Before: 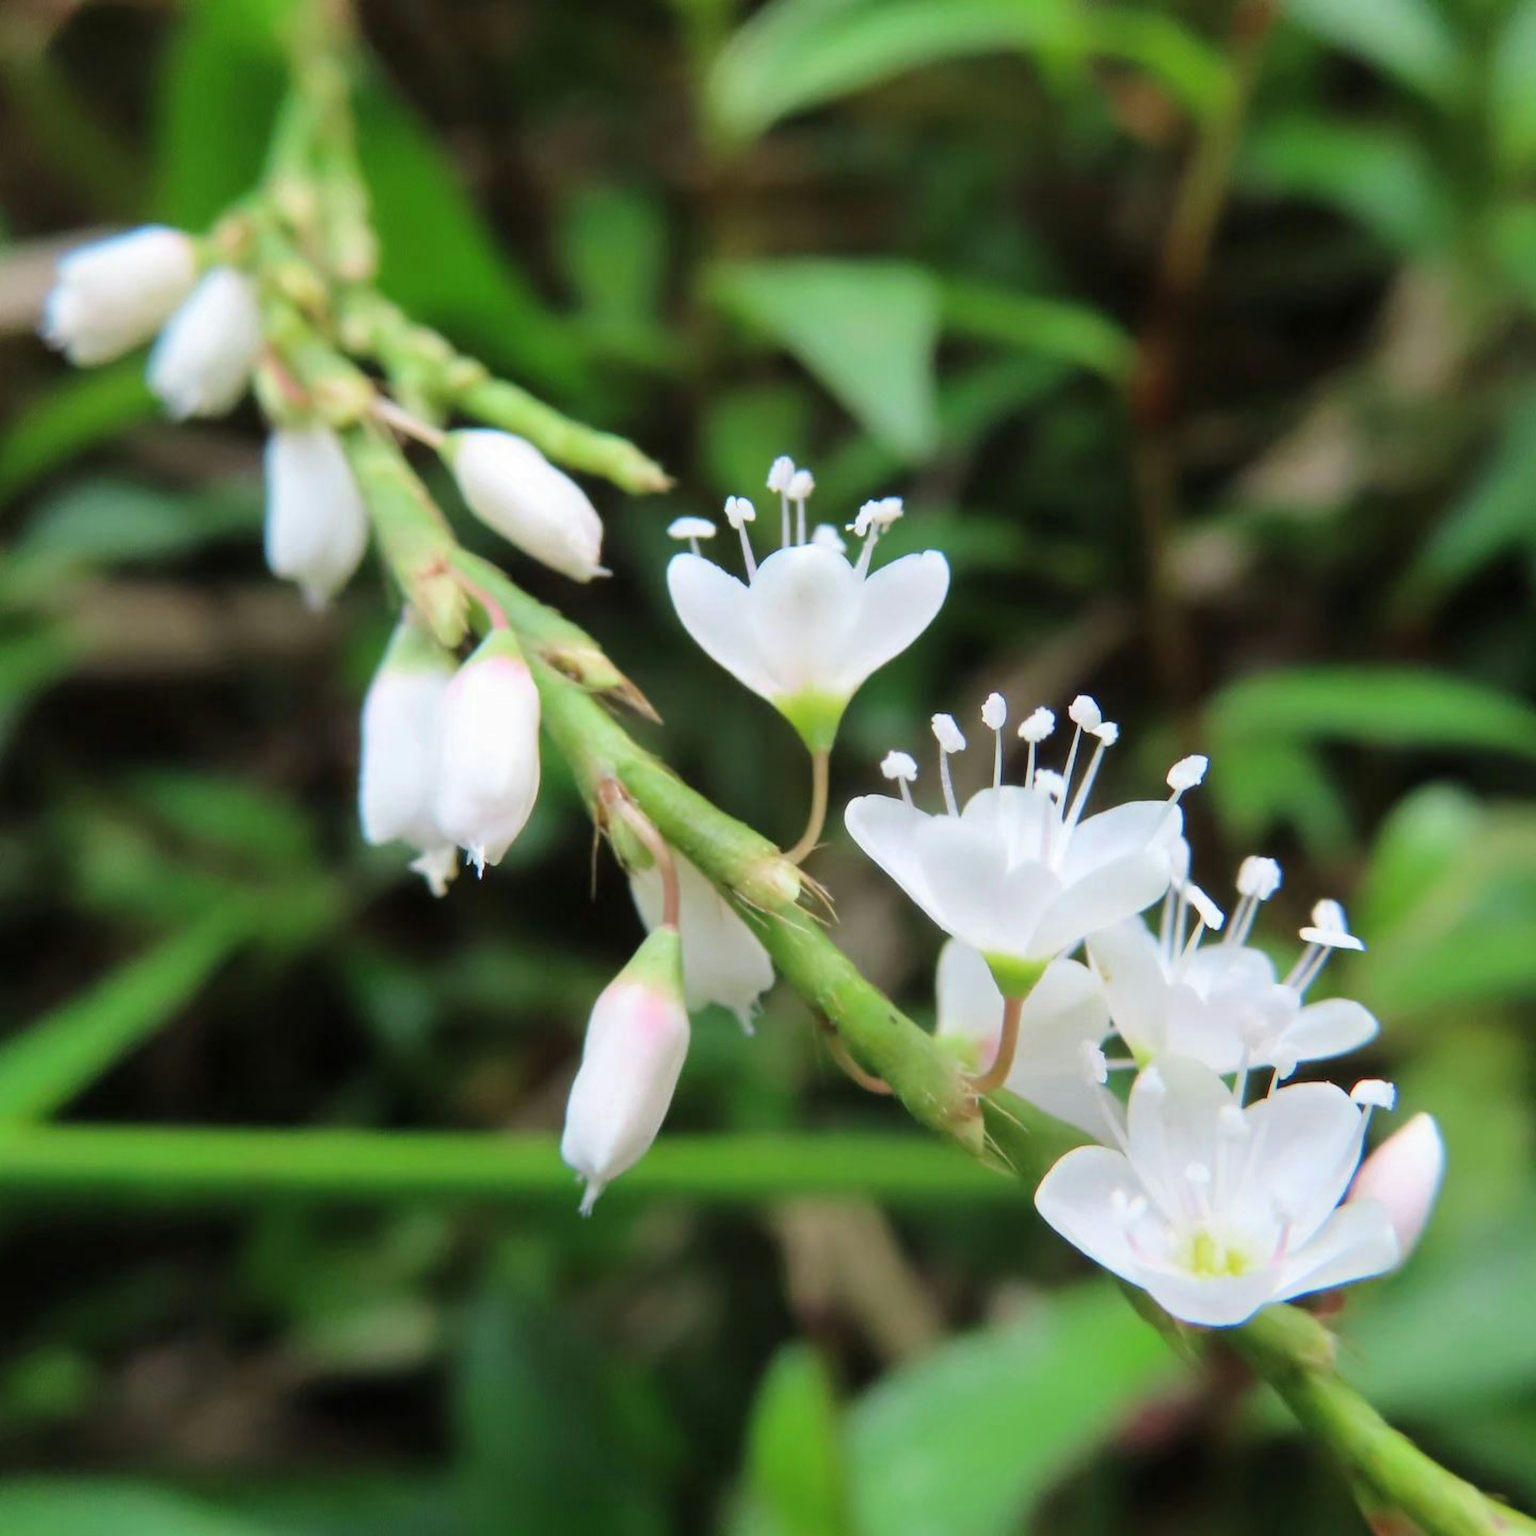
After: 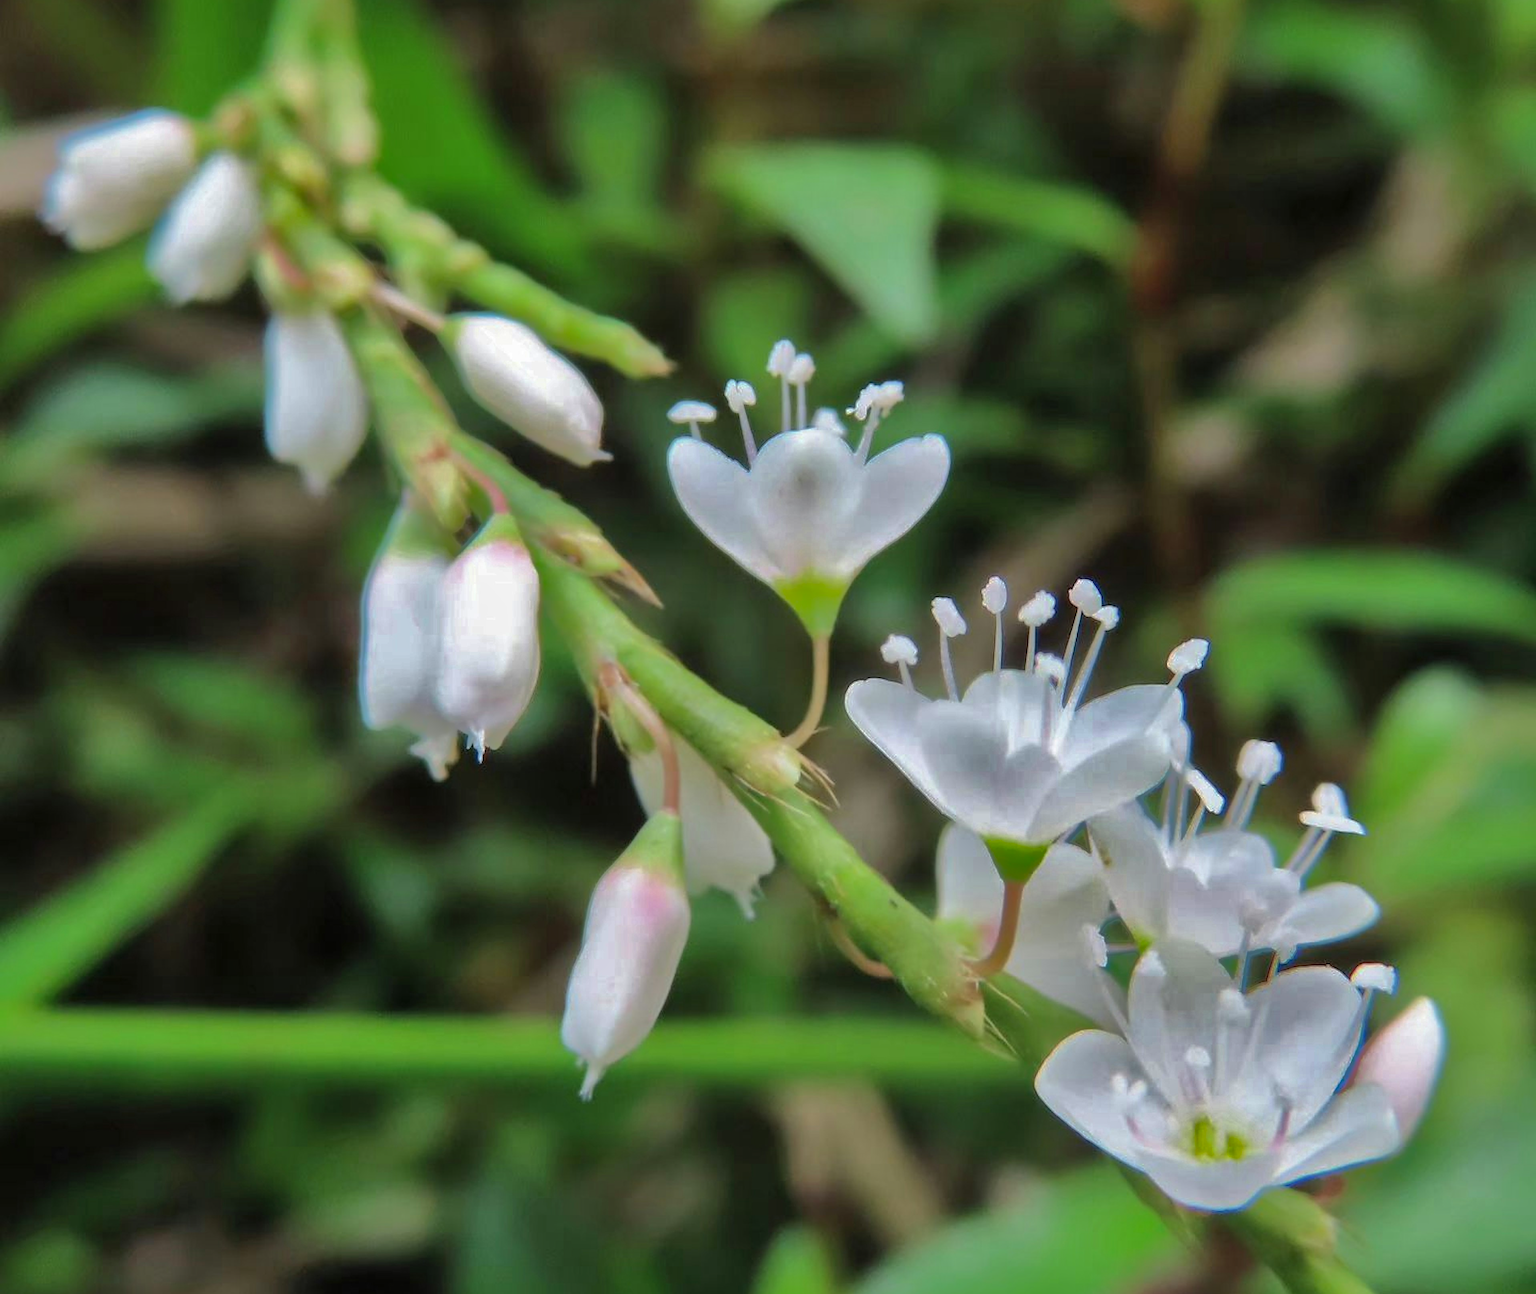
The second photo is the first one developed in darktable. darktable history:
sharpen: on, module defaults
crop: top 7.601%, bottom 8.091%
shadows and highlights: shadows 38.23, highlights -76.29
